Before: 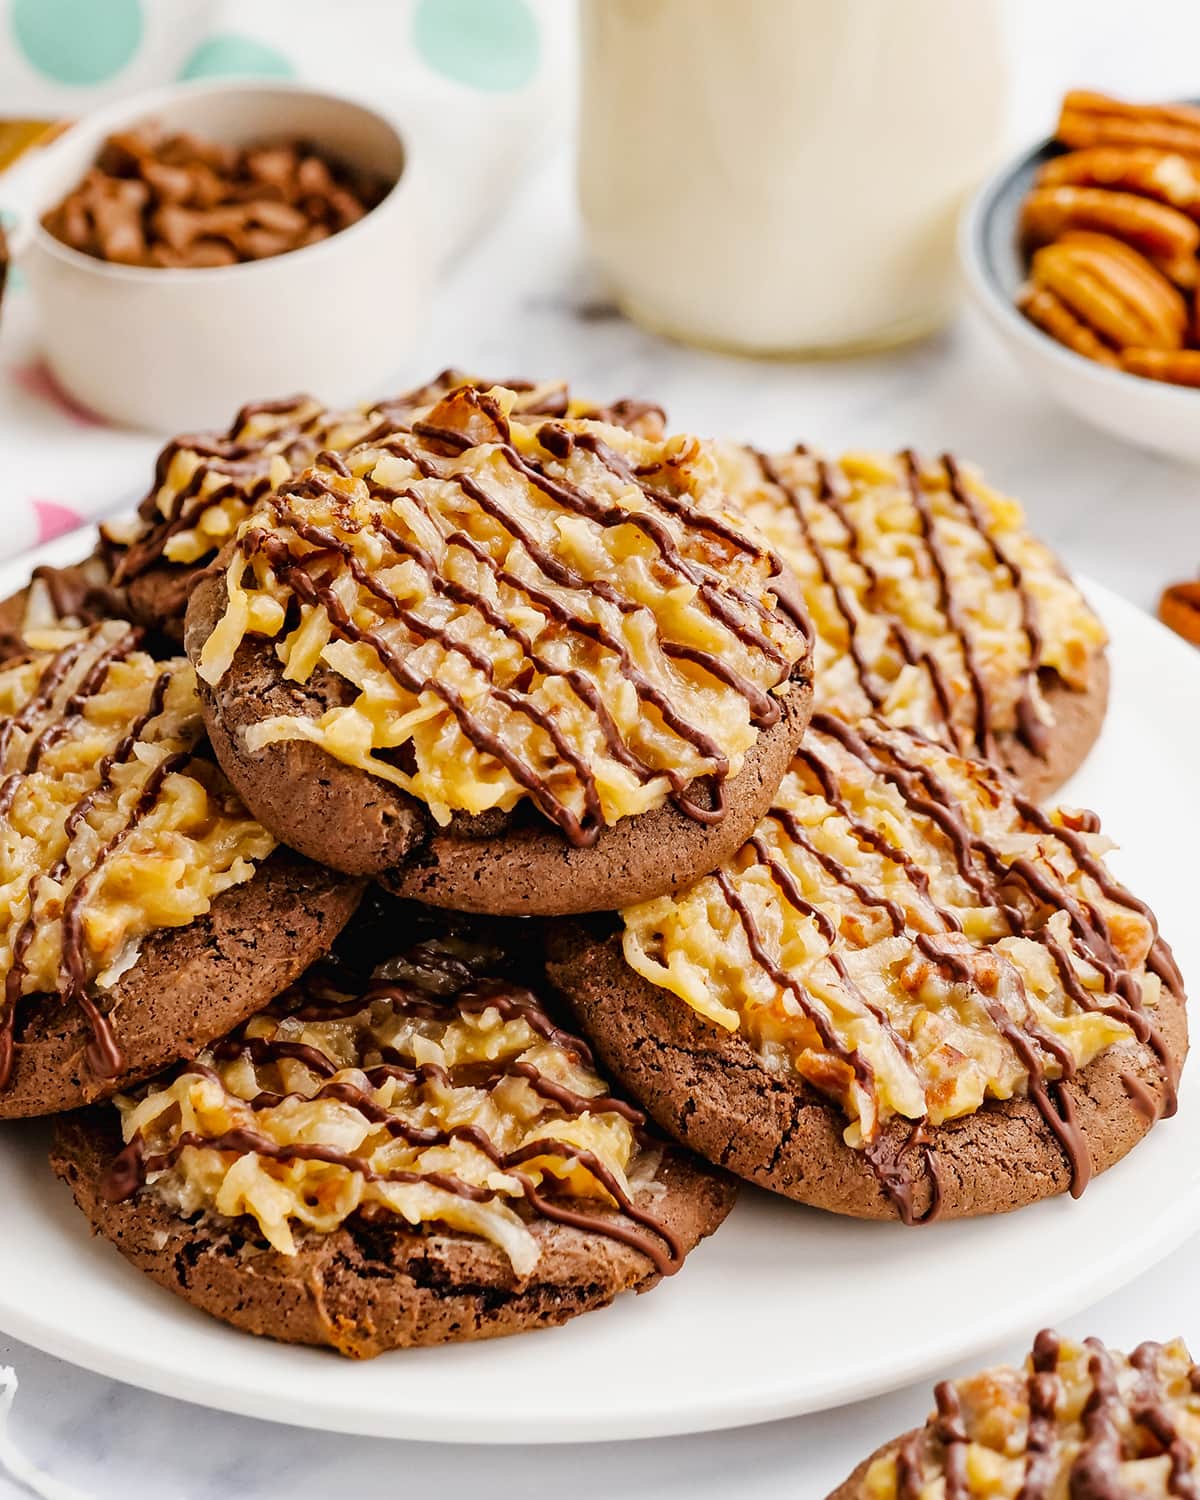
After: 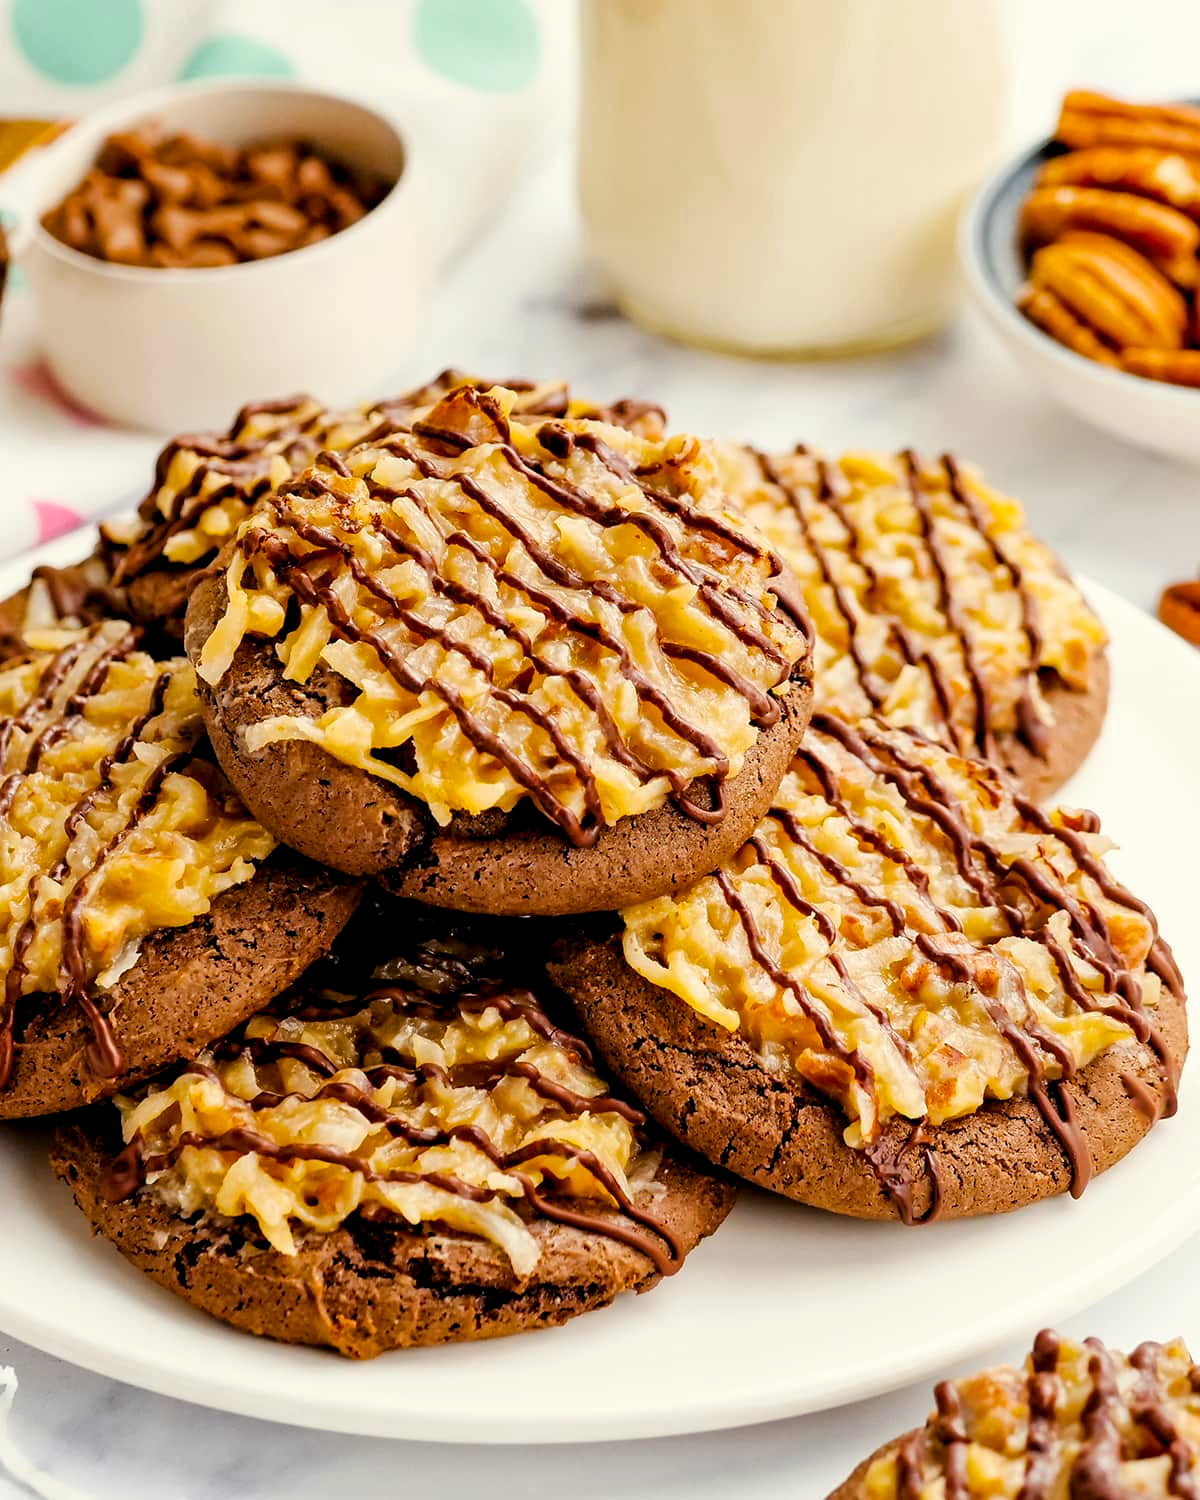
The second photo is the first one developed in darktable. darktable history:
color balance rgb: highlights gain › luminance 6.542%, highlights gain › chroma 2.495%, highlights gain › hue 90.37°, global offset › luminance -0.514%, linear chroma grading › global chroma 15.379%, perceptual saturation grading › global saturation 0.359%
exposure: compensate exposure bias true, compensate highlight preservation false
